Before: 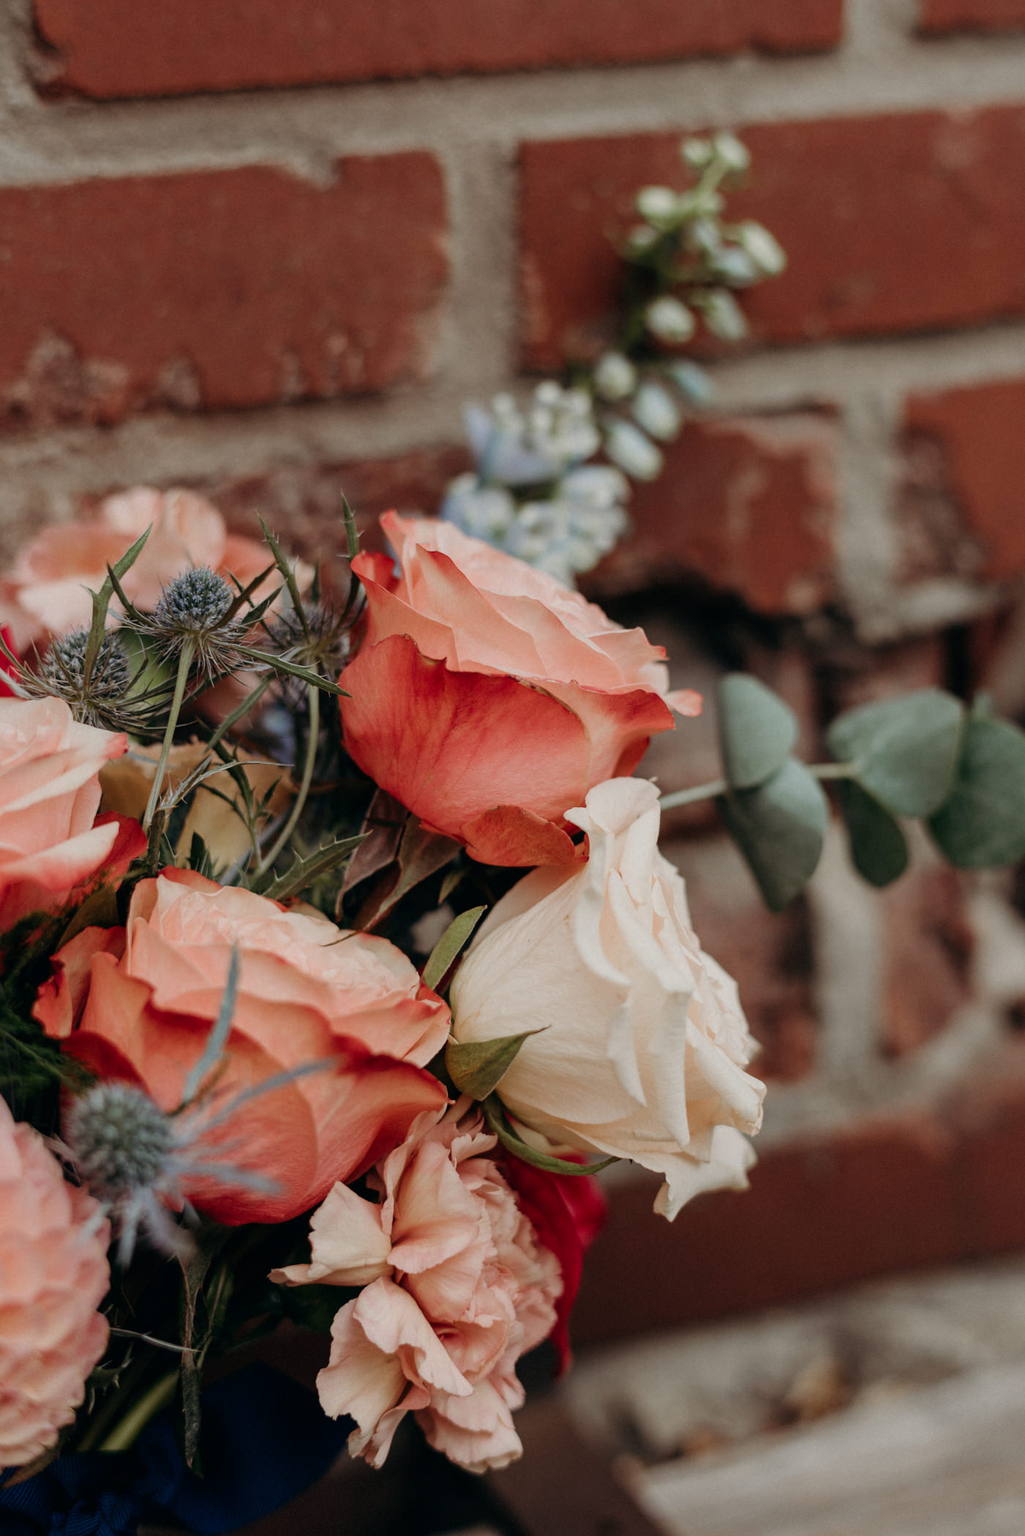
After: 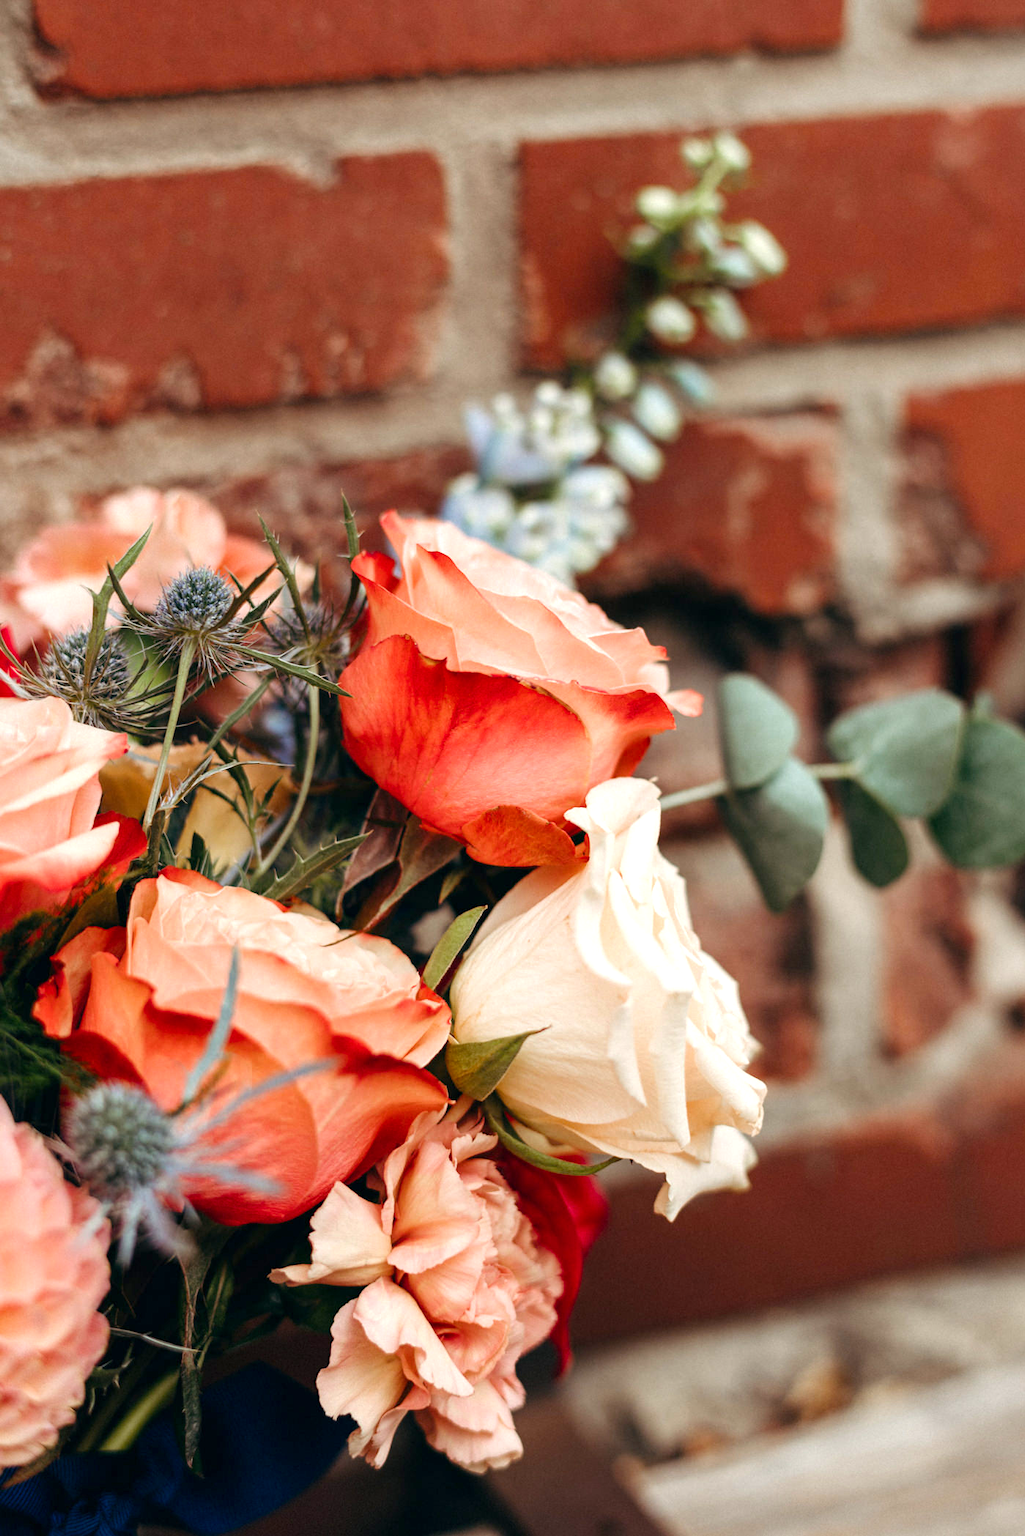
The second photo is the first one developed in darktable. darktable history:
color balance rgb: perceptual saturation grading › global saturation 25.102%
exposure: exposure 0.912 EV, compensate highlight preservation false
